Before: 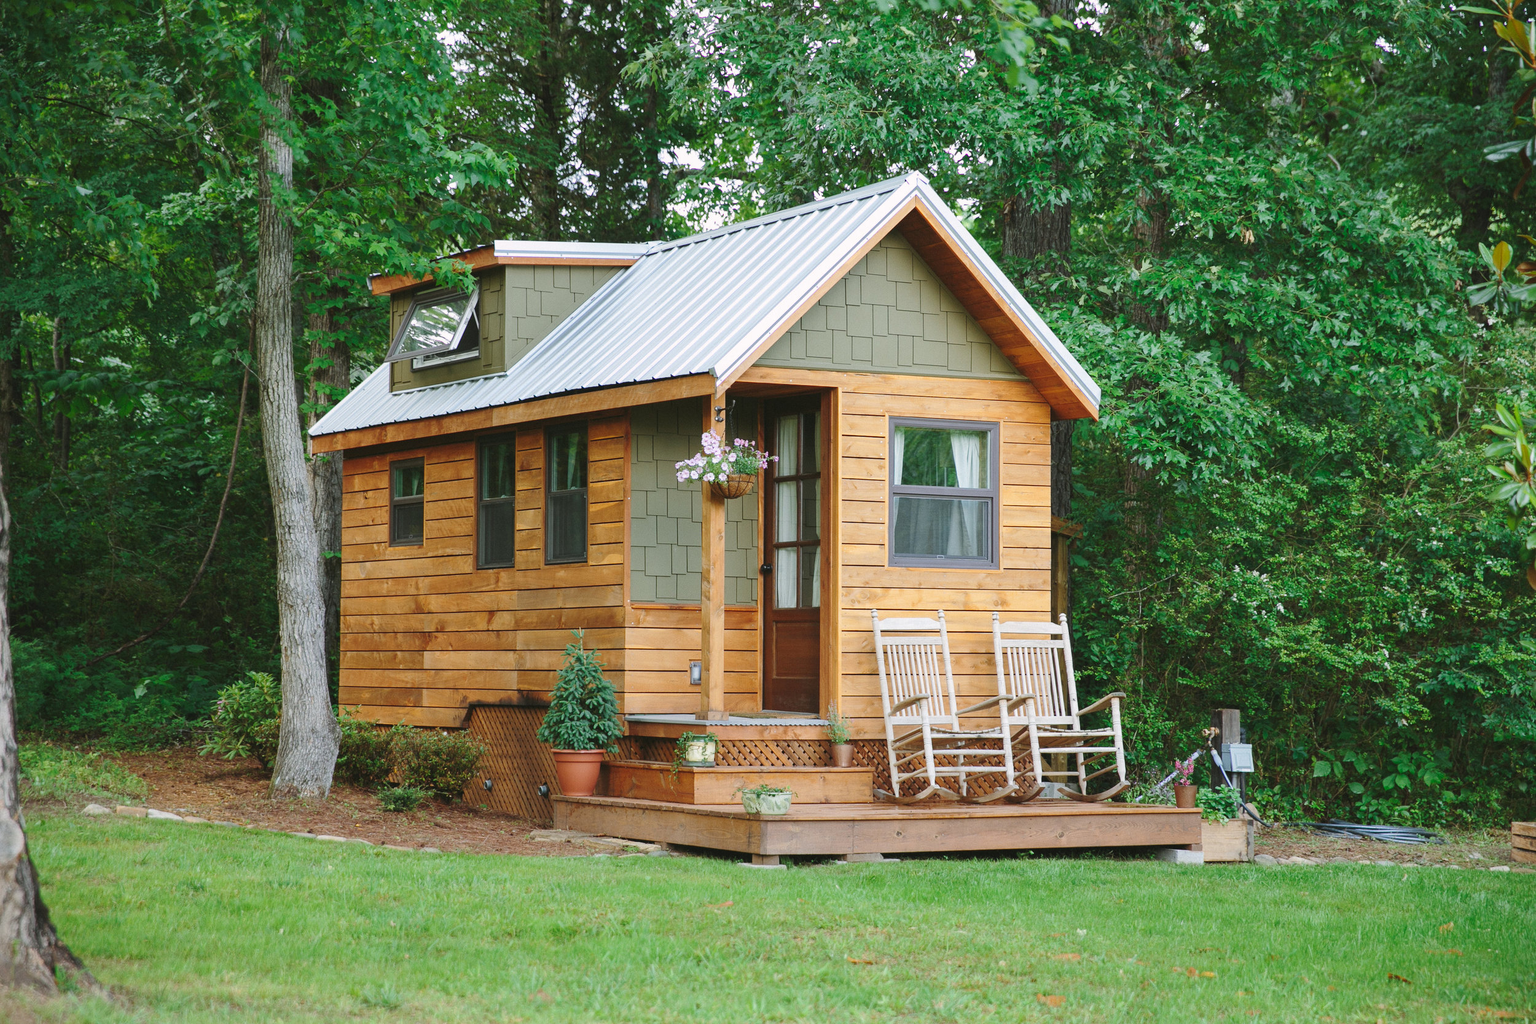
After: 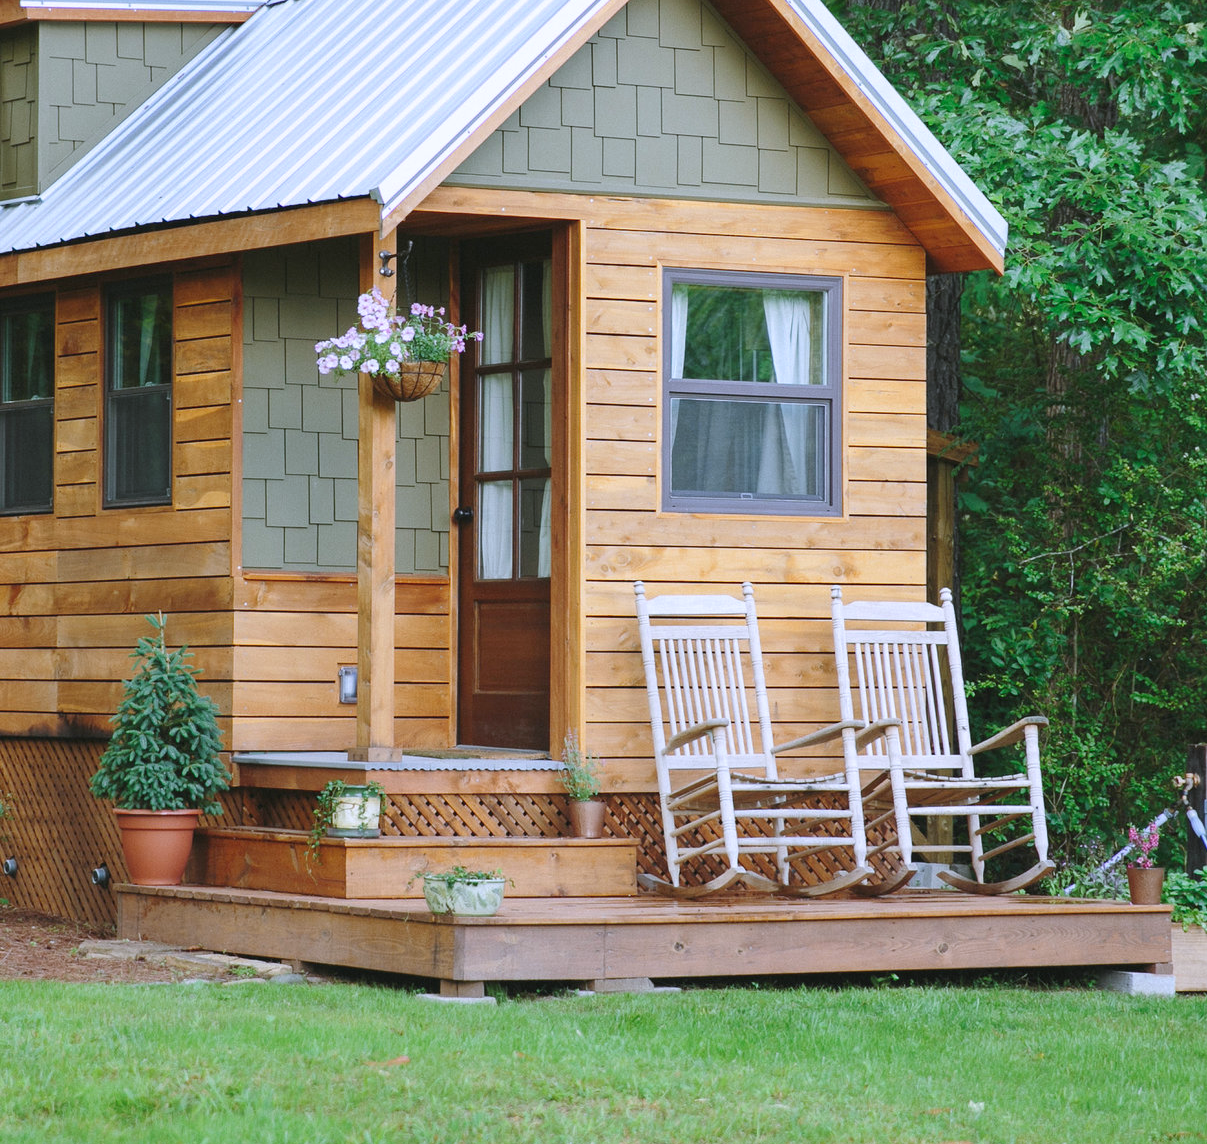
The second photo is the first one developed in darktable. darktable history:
white balance: red 0.967, blue 1.119, emerald 0.756
crop: left 31.379%, top 24.658%, right 20.326%, bottom 6.628%
